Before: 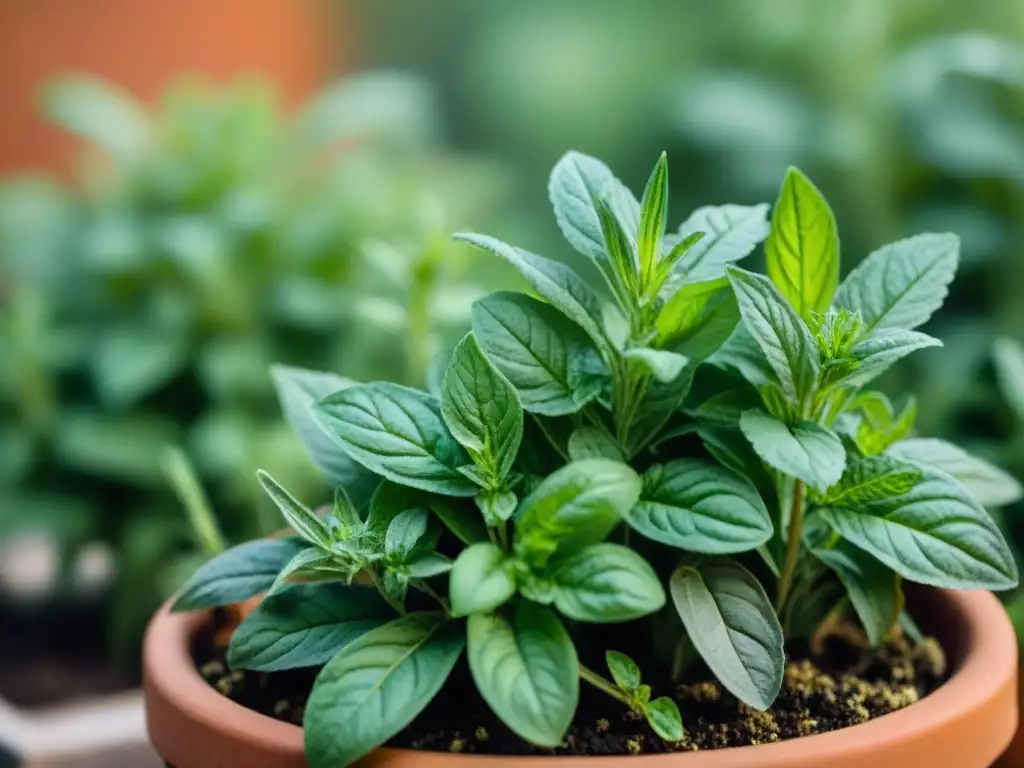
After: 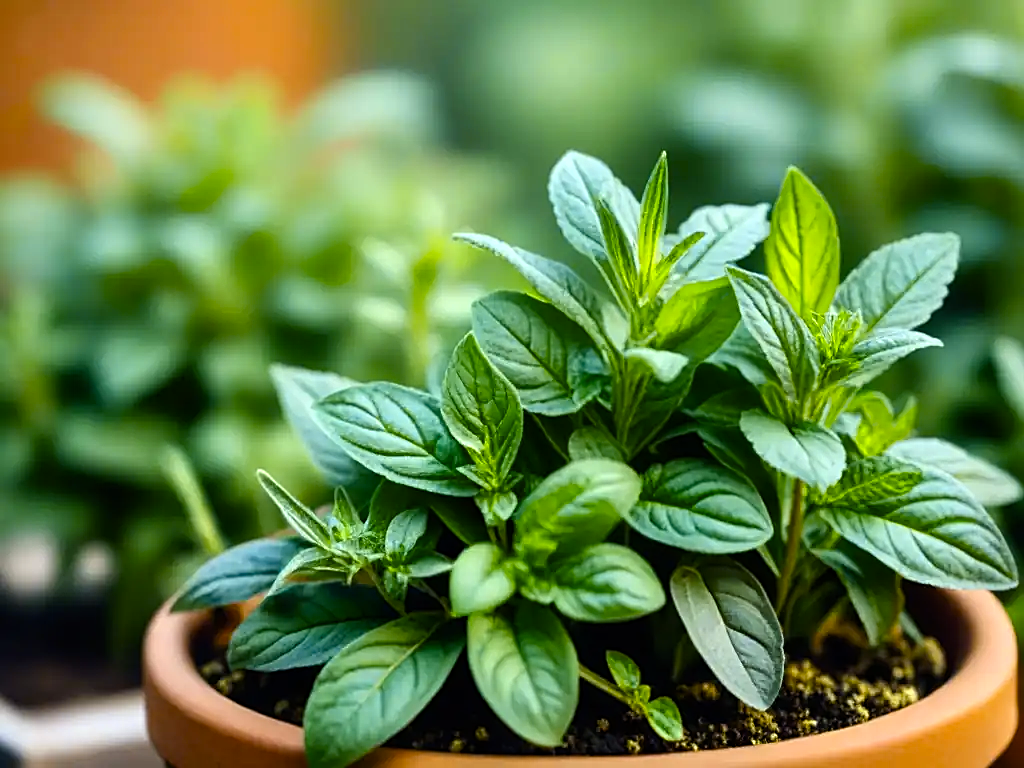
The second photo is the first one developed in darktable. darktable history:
color balance rgb: shadows lift › luminance -20%, power › hue 72.24°, highlights gain › luminance 15%, global offset › hue 171.6°, perceptual saturation grading › highlights -15%, perceptual saturation grading › shadows 25%, global vibrance 35%, contrast 10%
color contrast: green-magenta contrast 0.85, blue-yellow contrast 1.25, unbound 0
white balance: red 0.978, blue 0.999
sharpen: on, module defaults
